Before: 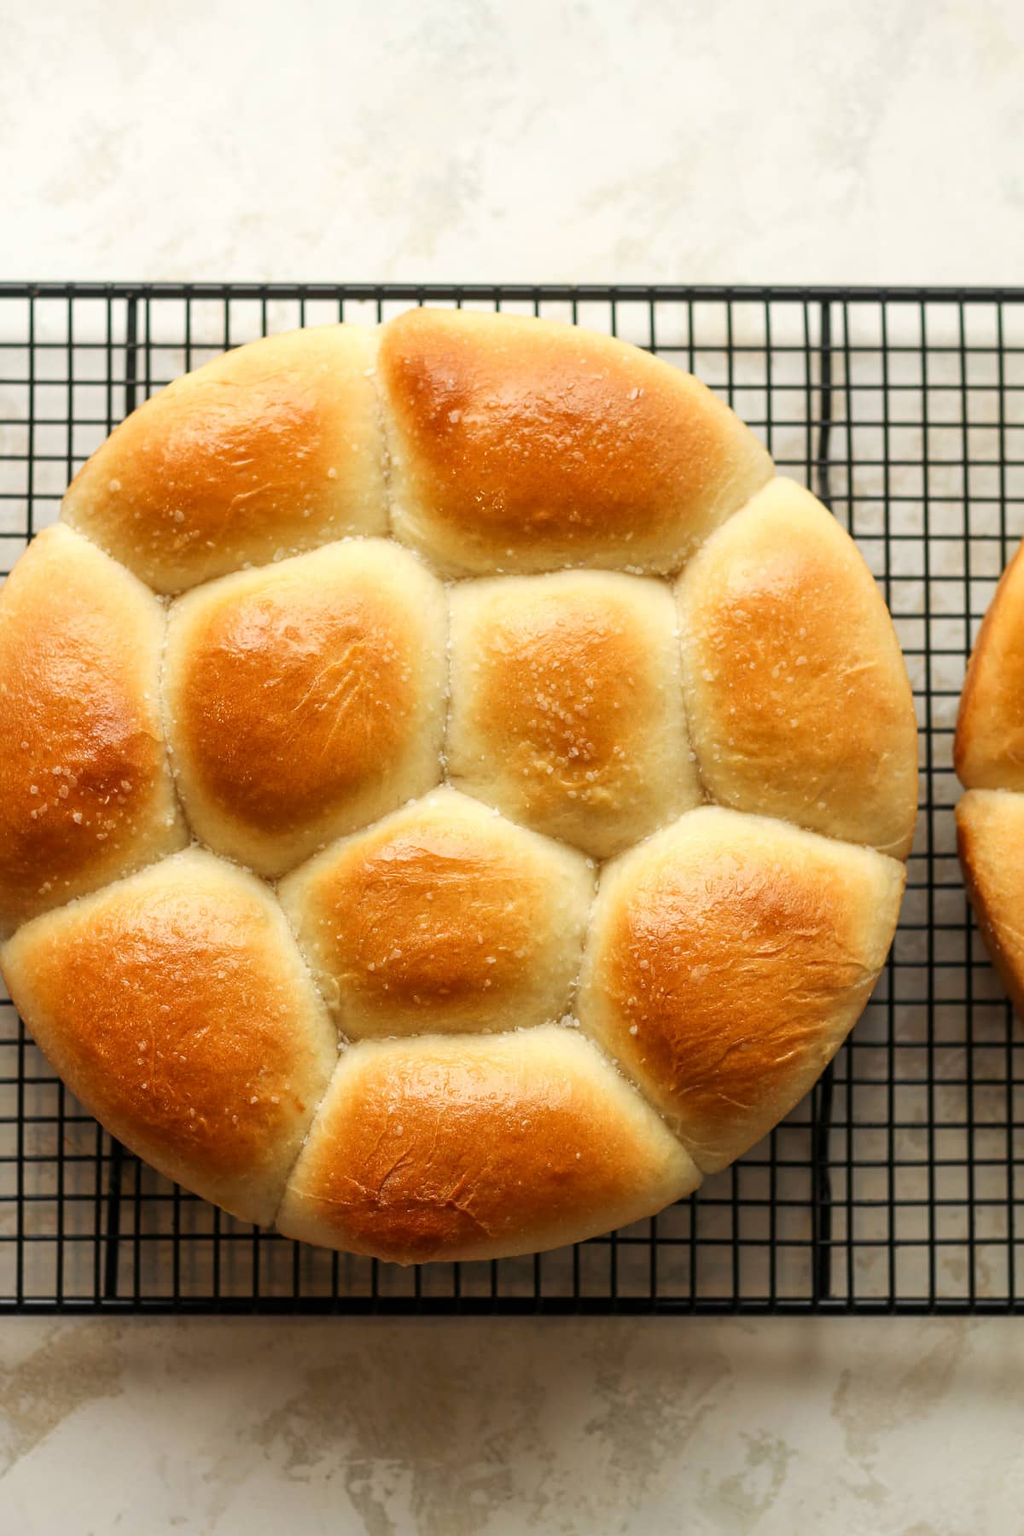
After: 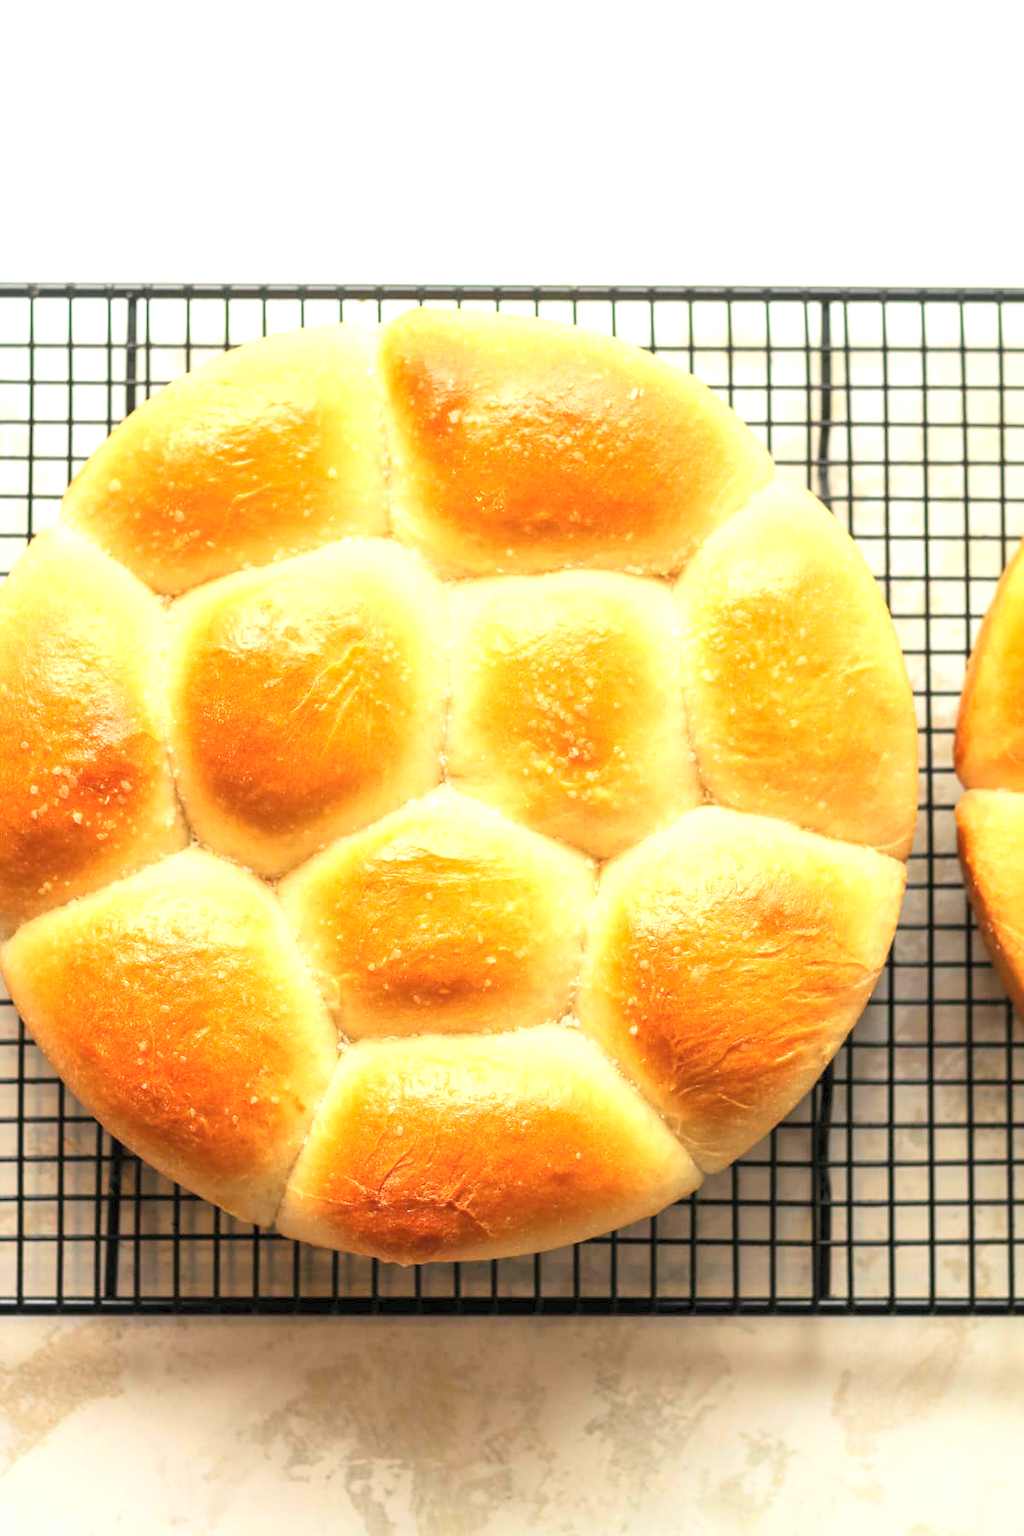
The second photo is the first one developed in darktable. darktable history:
contrast brightness saturation: contrast 0.14, brightness 0.217
color correction: highlights b* 0.024, saturation 1.1
exposure: exposure 1.001 EV, compensate highlight preservation false
